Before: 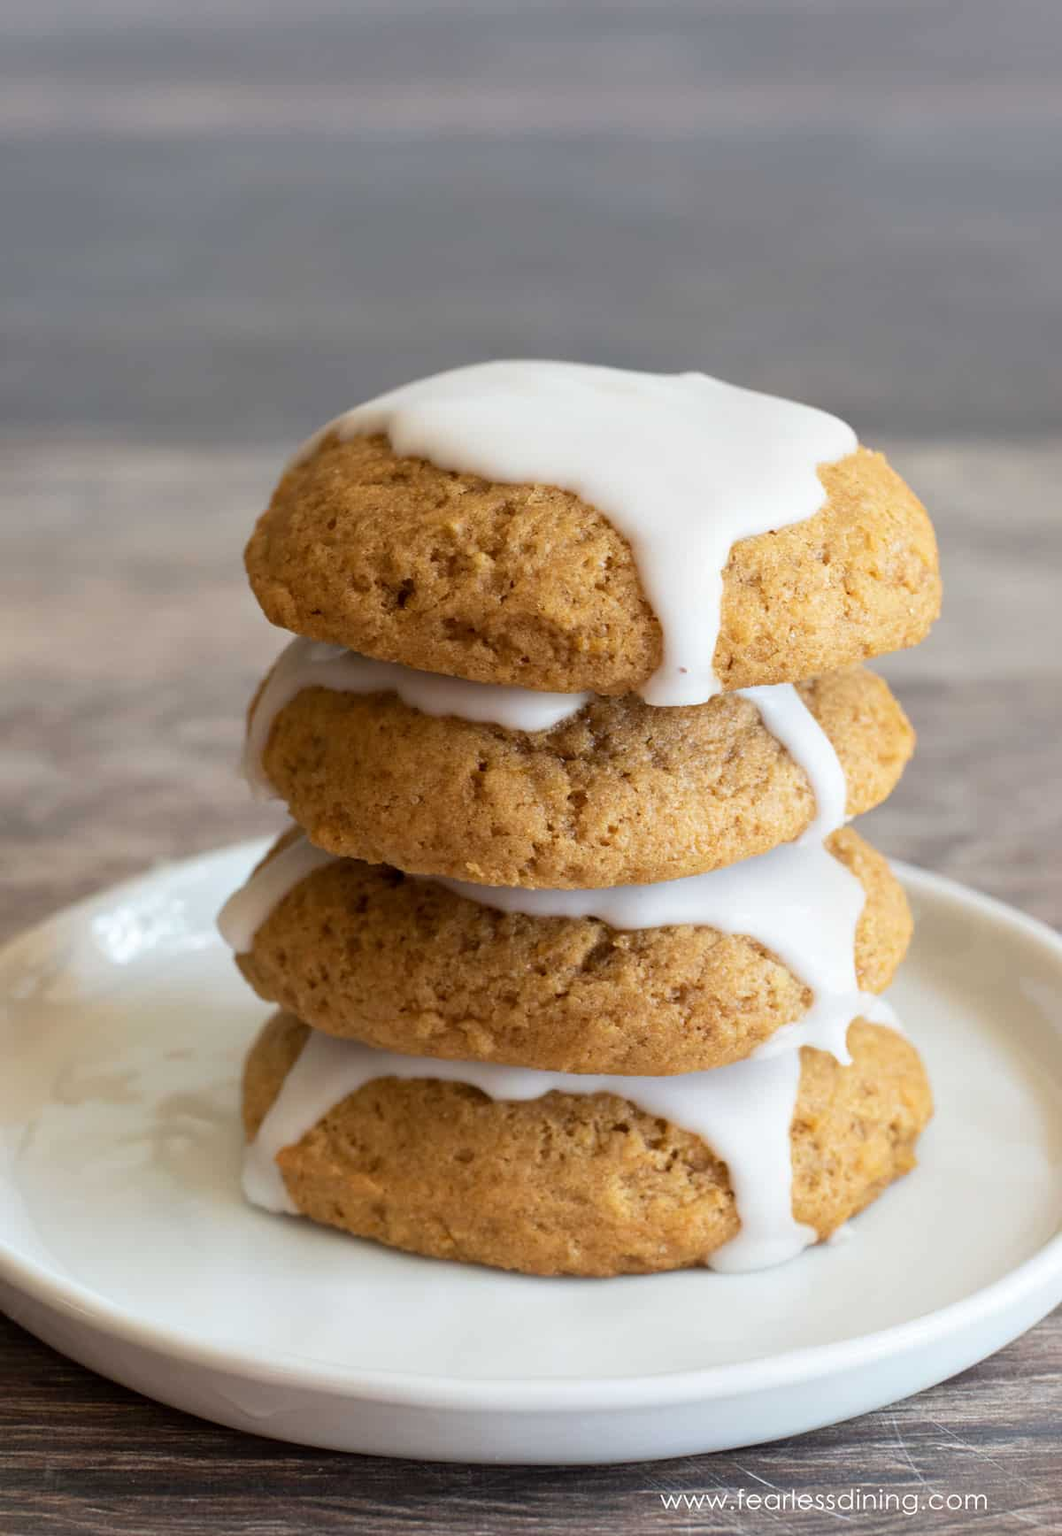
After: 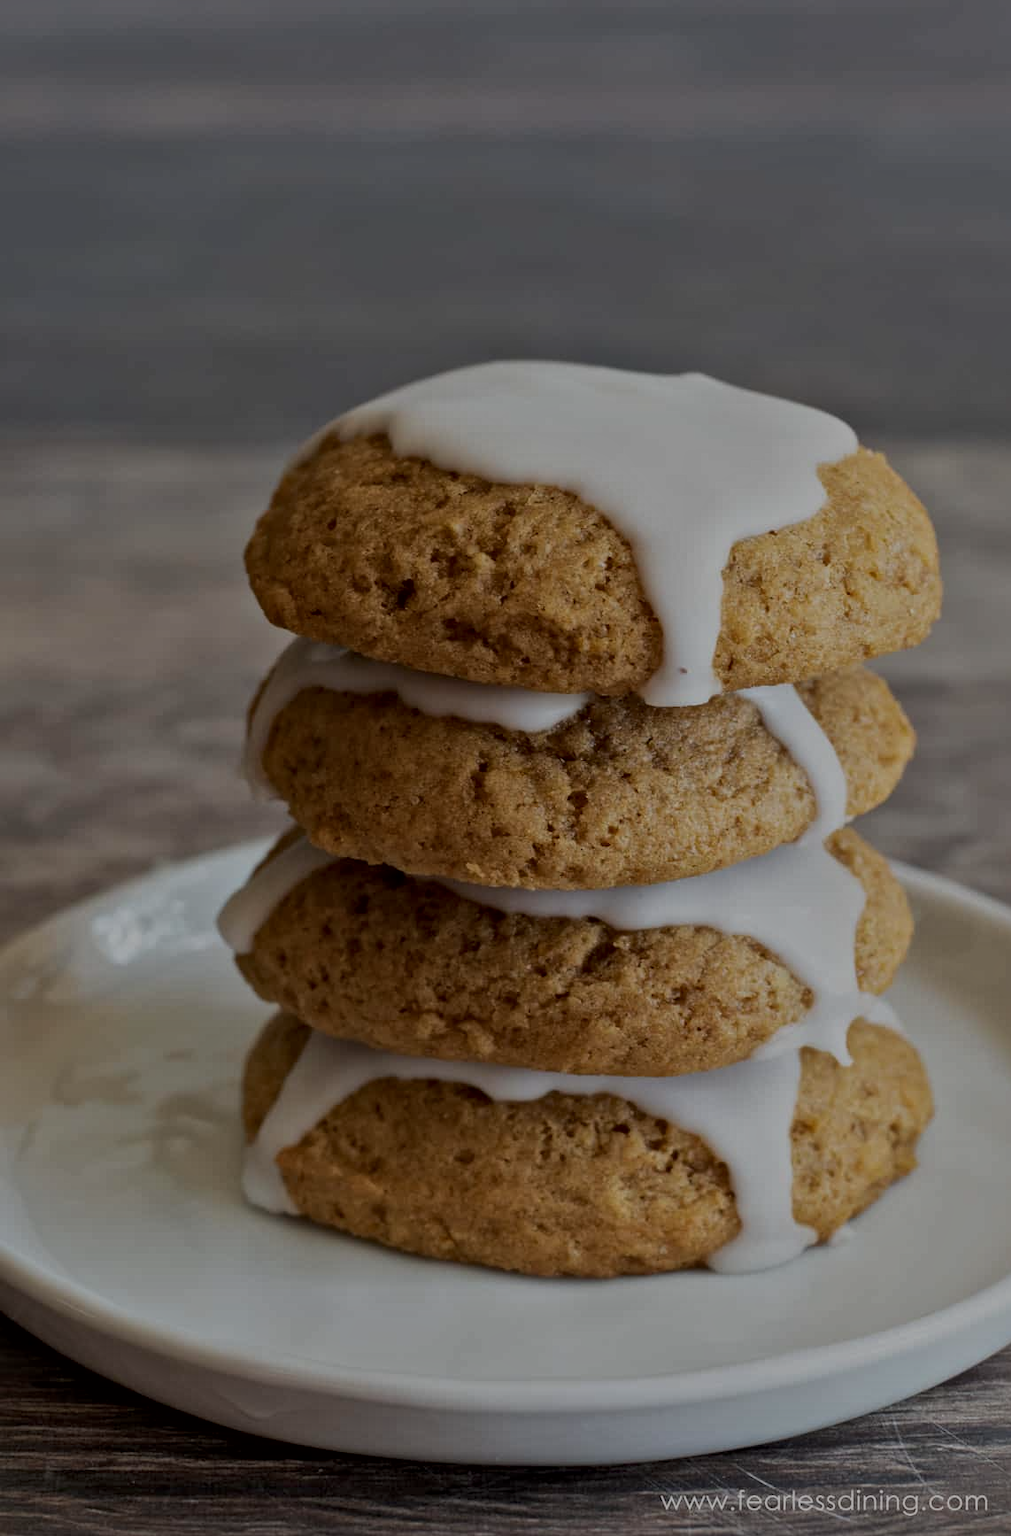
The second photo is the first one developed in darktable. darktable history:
local contrast: mode bilateral grid, contrast 21, coarseness 20, detail 150%, midtone range 0.2
exposure: exposure -1.481 EV, compensate exposure bias true, compensate highlight preservation false
crop: right 4.182%, bottom 0.039%
